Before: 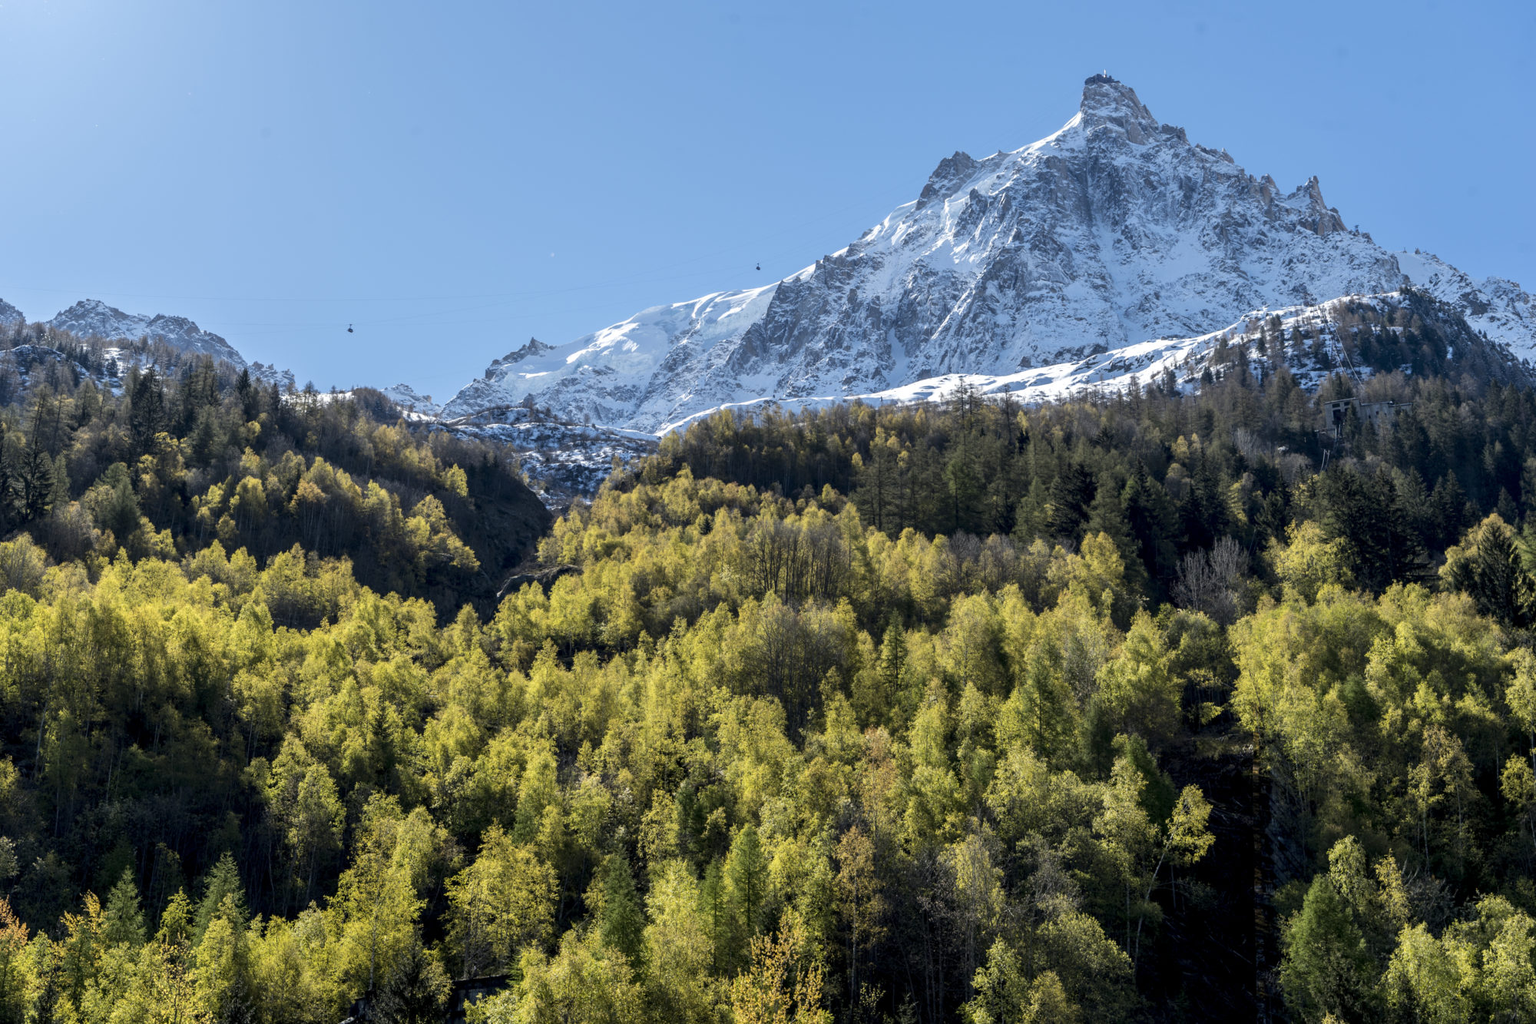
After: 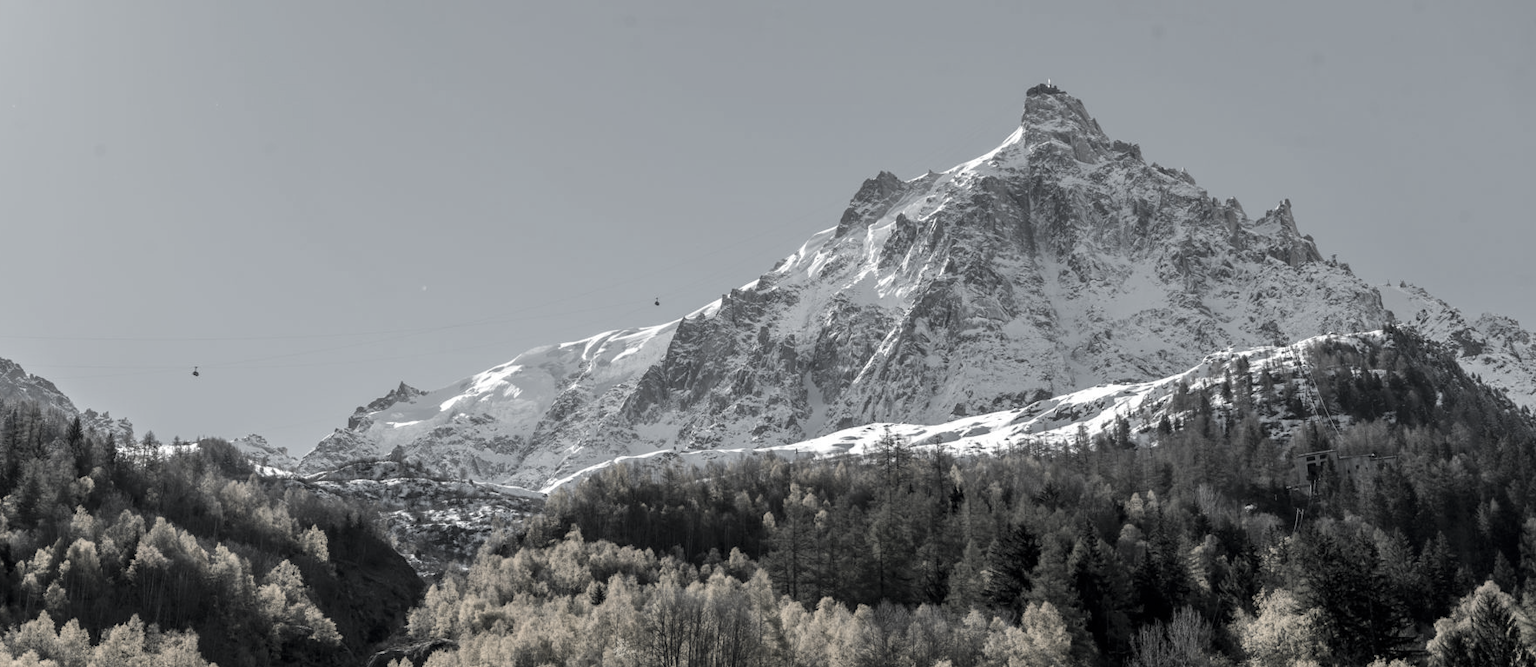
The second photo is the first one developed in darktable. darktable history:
color zones: curves: ch0 [(0.826, 0.353)]; ch1 [(0.242, 0.647) (0.889, 0.342)]; ch2 [(0.246, 0.089) (0.969, 0.068)]
crop and rotate: left 11.56%, bottom 42.371%
color correction: highlights b* 0.059, saturation 0.148
